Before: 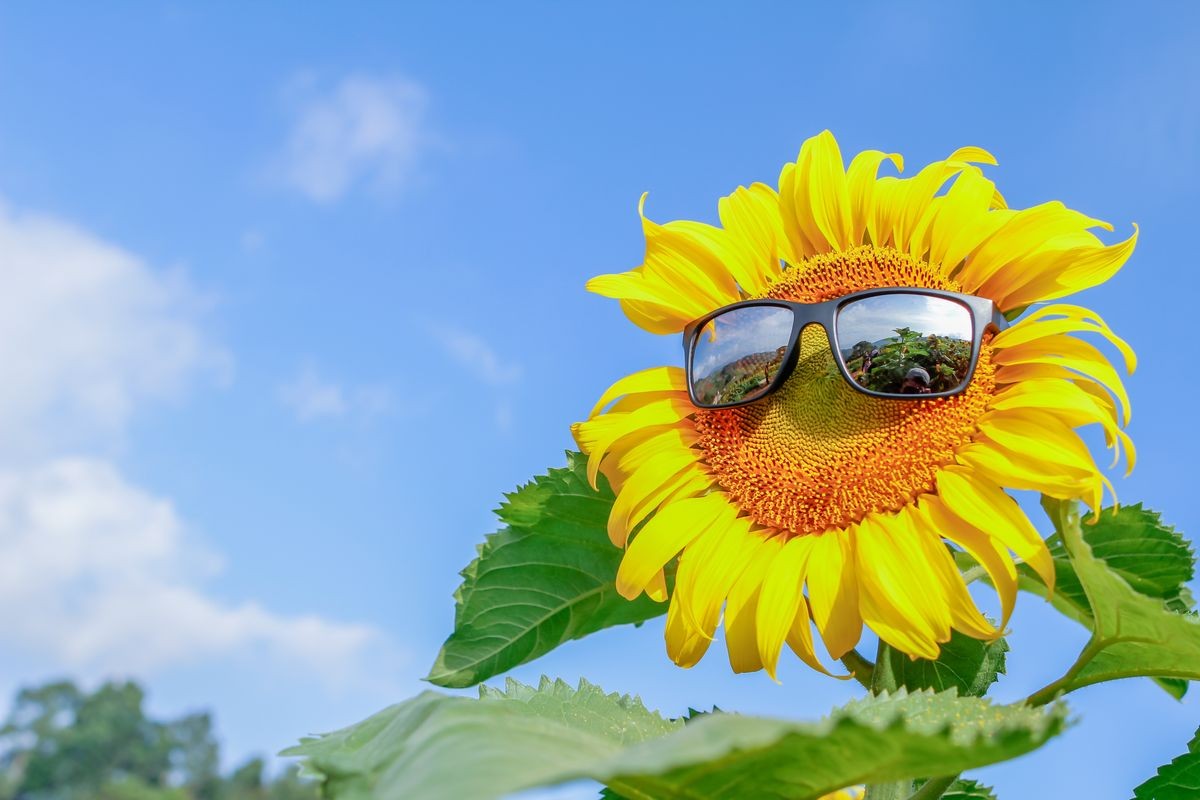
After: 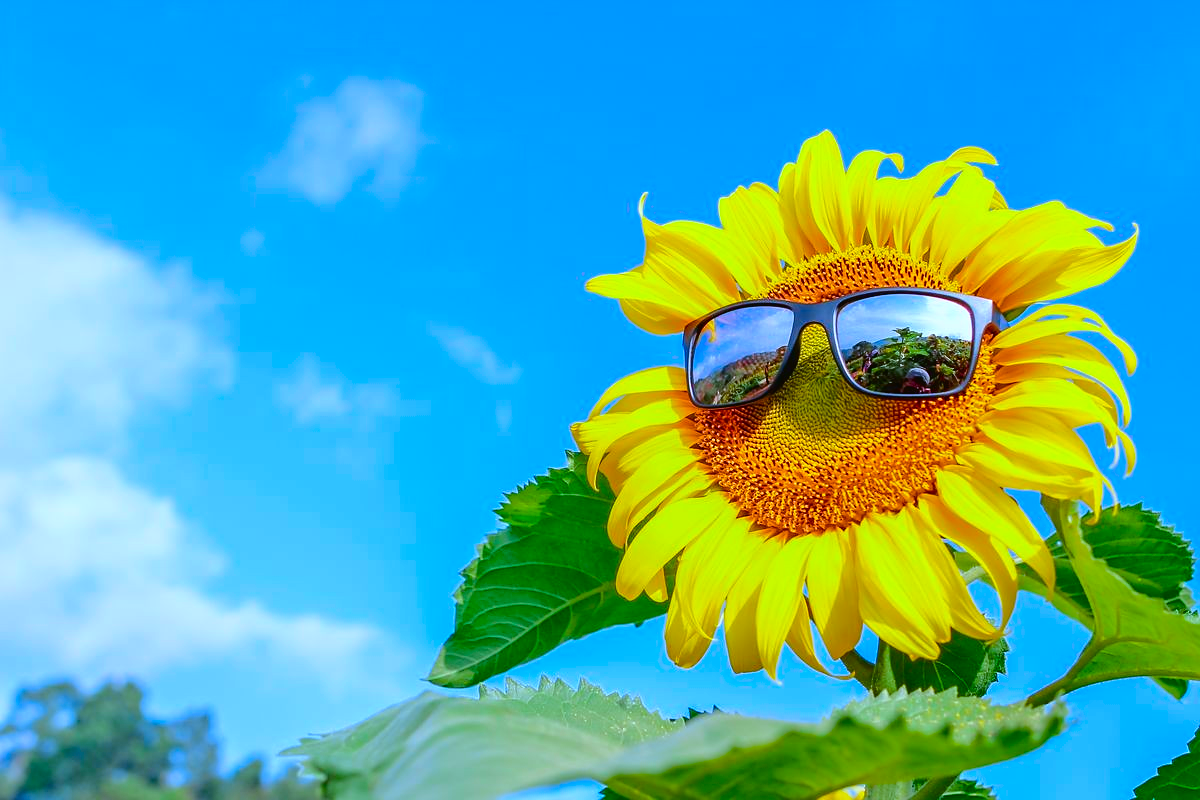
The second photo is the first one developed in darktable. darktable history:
tone curve: curves: ch0 [(0, 0.021) (0.059, 0.053) (0.212, 0.18) (0.337, 0.304) (0.495, 0.505) (0.725, 0.731) (0.89, 0.919) (1, 1)]; ch1 [(0, 0) (0.094, 0.081) (0.311, 0.282) (0.421, 0.417) (0.479, 0.475) (0.54, 0.55) (0.615, 0.65) (0.683, 0.688) (1, 1)]; ch2 [(0, 0) (0.257, 0.217) (0.44, 0.431) (0.498, 0.507) (0.603, 0.598) (1, 1)], color space Lab, independent channels, preserve colors none
white balance: red 0.948, green 1.02, blue 1.176
sharpen: radius 1
contrast brightness saturation: saturation -0.04
color balance rgb: linear chroma grading › global chroma 15%, perceptual saturation grading › global saturation 30%
